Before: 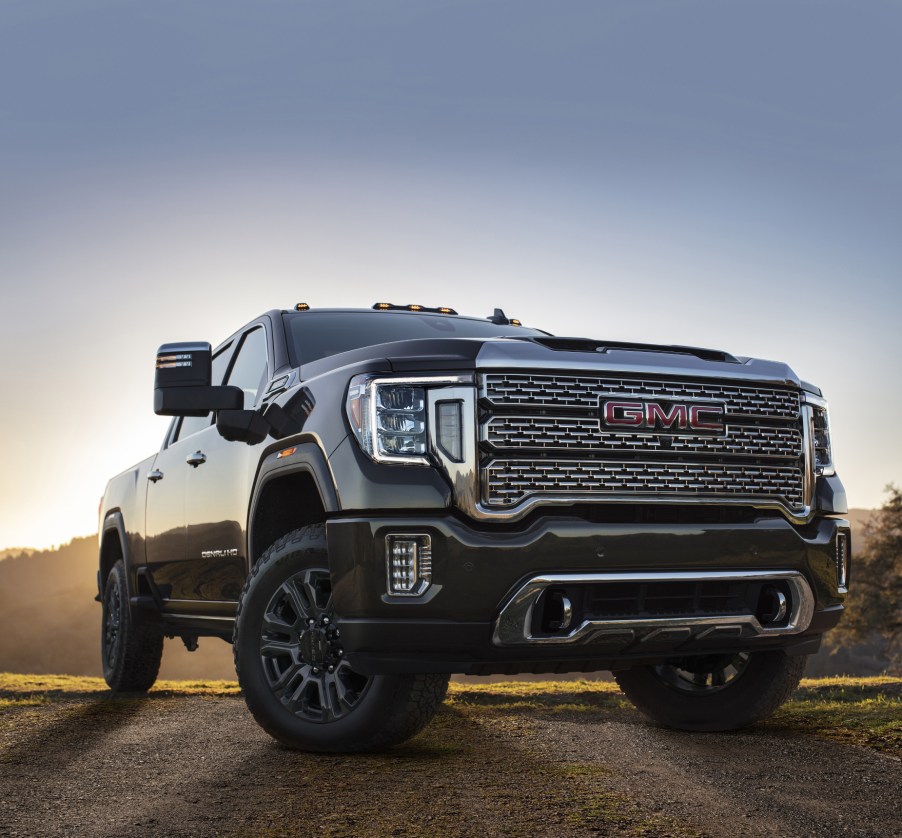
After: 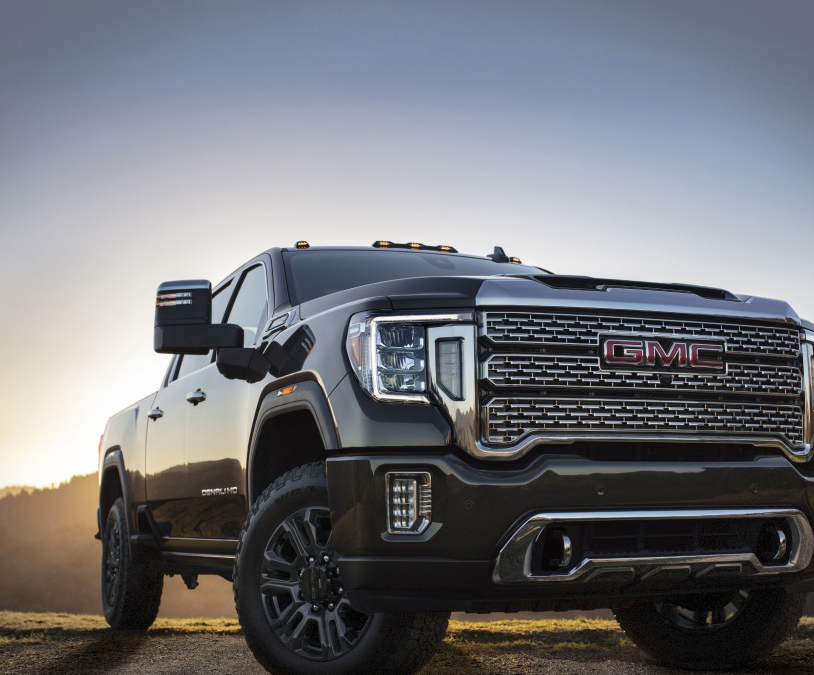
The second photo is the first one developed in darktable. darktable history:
vignetting: fall-off start 100%, brightness -0.406, saturation -0.3, width/height ratio 1.324, dithering 8-bit output, unbound false
crop: top 7.49%, right 9.717%, bottom 11.943%
